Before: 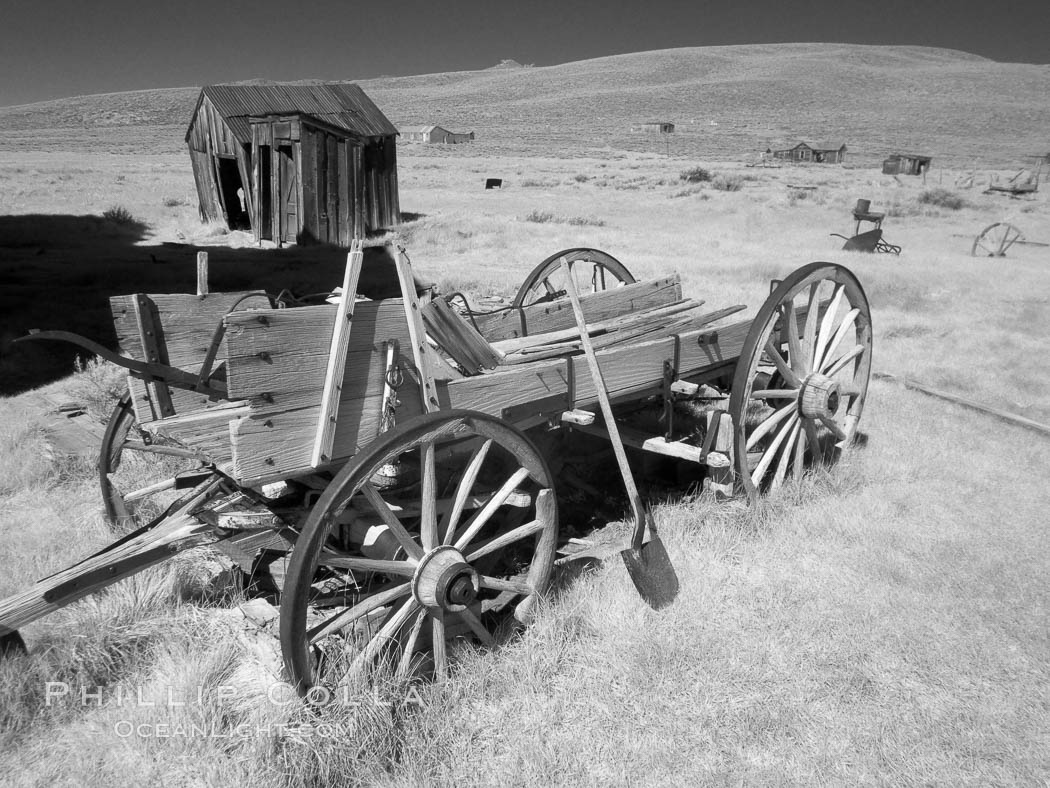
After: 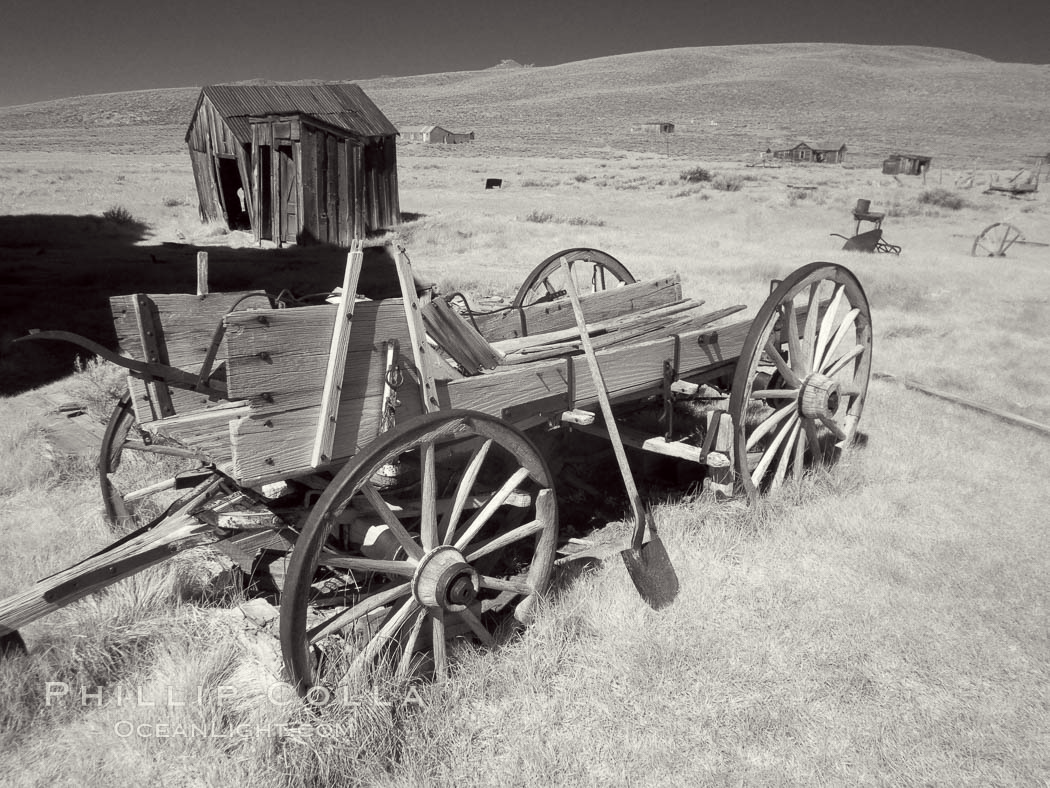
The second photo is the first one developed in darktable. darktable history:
color correction: highlights a* -0.961, highlights b* 4.66, shadows a* 3.66
